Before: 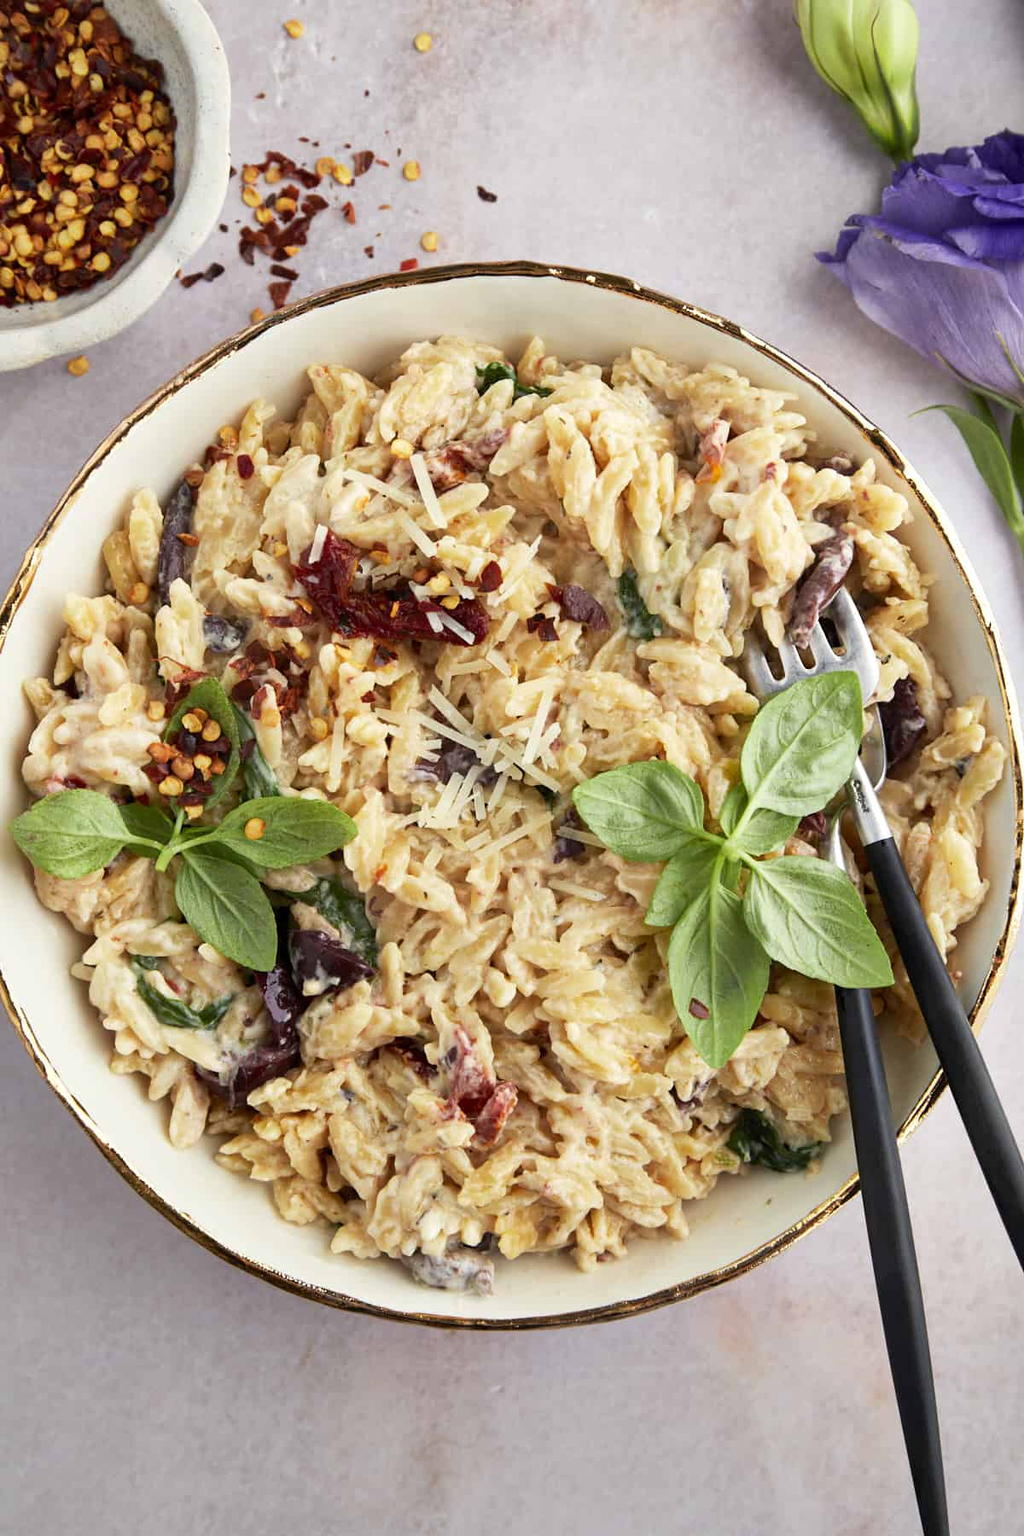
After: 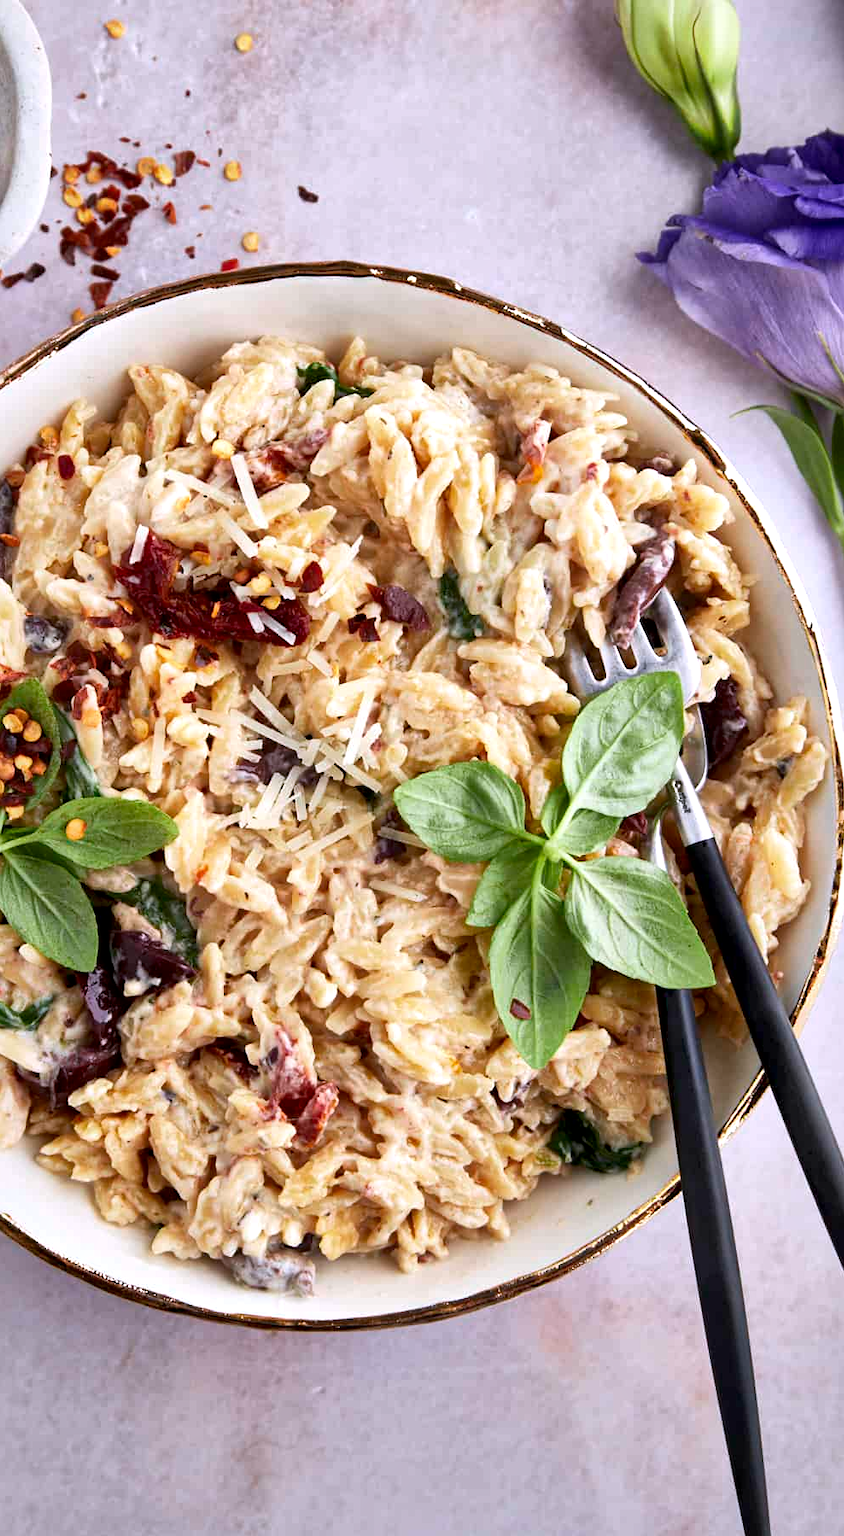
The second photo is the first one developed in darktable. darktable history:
color zones: curves: ch0 [(0, 0.5) (0.143, 0.5) (0.286, 0.5) (0.429, 0.5) (0.571, 0.5) (0.714, 0.476) (0.857, 0.5) (1, 0.5)]; ch2 [(0, 0.5) (0.143, 0.5) (0.286, 0.5) (0.429, 0.5) (0.571, 0.5) (0.714, 0.487) (0.857, 0.5) (1, 0.5)]
crop: left 17.582%, bottom 0.031%
white balance: red 1.004, blue 1.096
local contrast: mode bilateral grid, contrast 25, coarseness 60, detail 151%, midtone range 0.2
